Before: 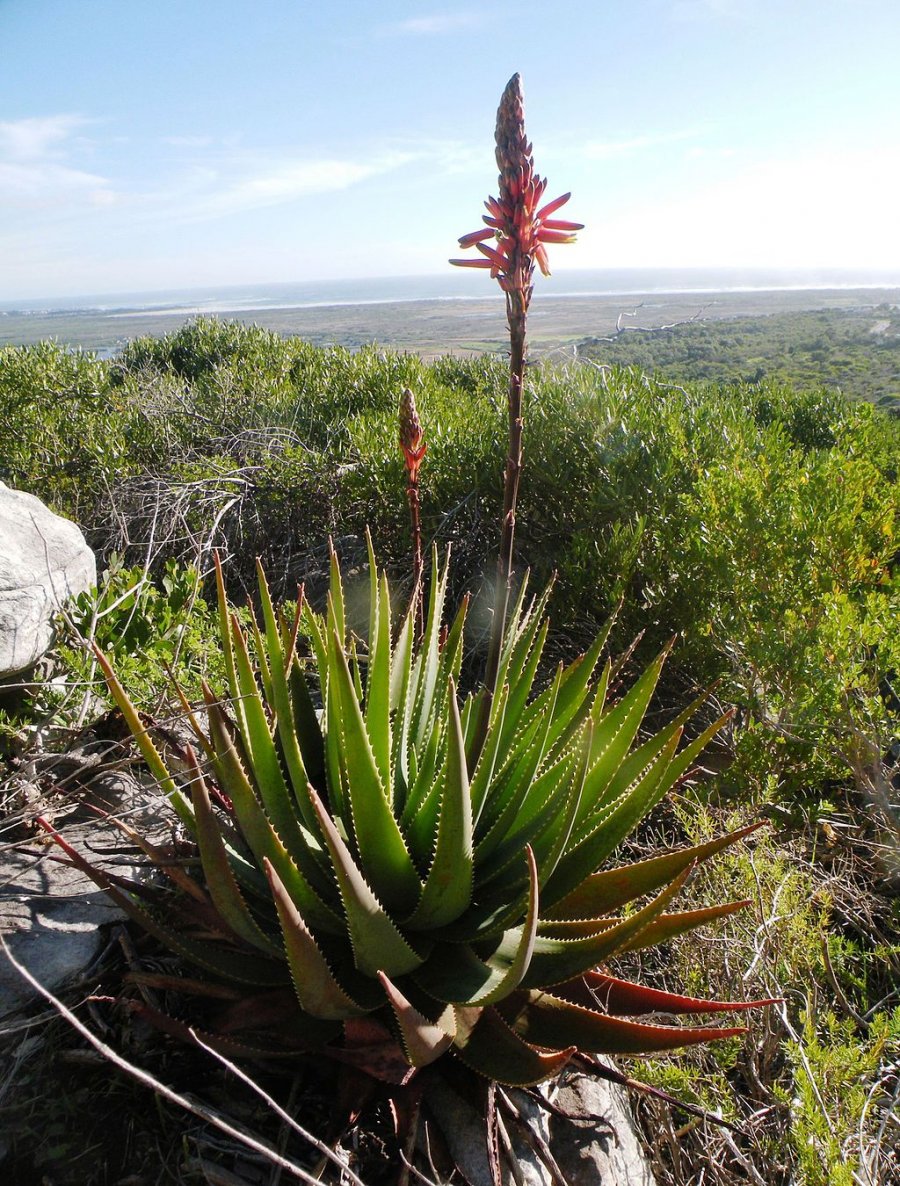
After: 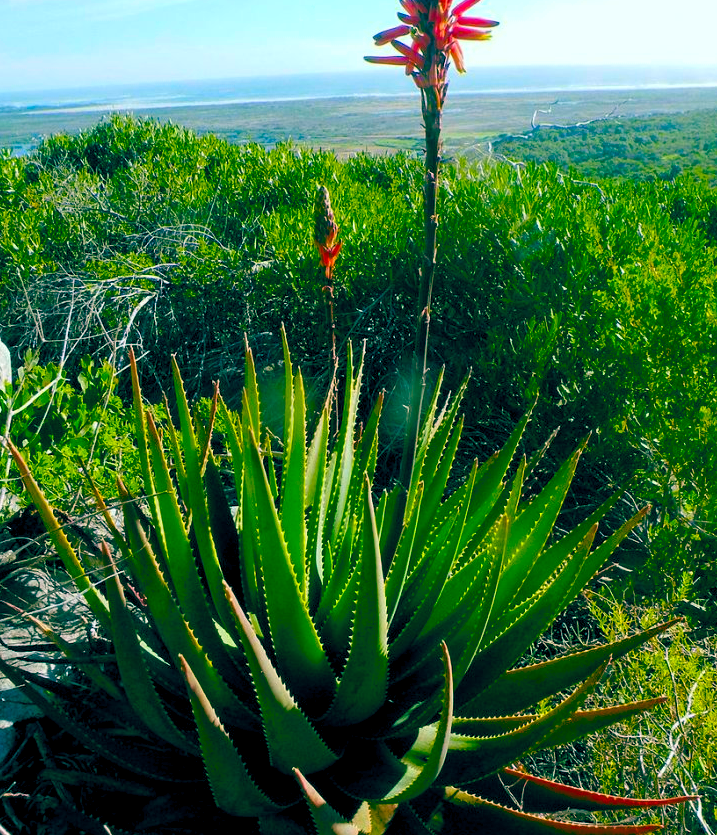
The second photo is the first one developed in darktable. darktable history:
crop: left 9.522%, top 17.192%, right 10.769%, bottom 12.359%
color balance rgb: shadows lift › hue 84.81°, global offset › luminance -0.517%, global offset › chroma 0.908%, global offset › hue 173.57°, linear chroma grading › global chroma 33.368%, perceptual saturation grading › global saturation 17.713%, global vibrance 20%
contrast brightness saturation: brightness -0.024, saturation 0.341
